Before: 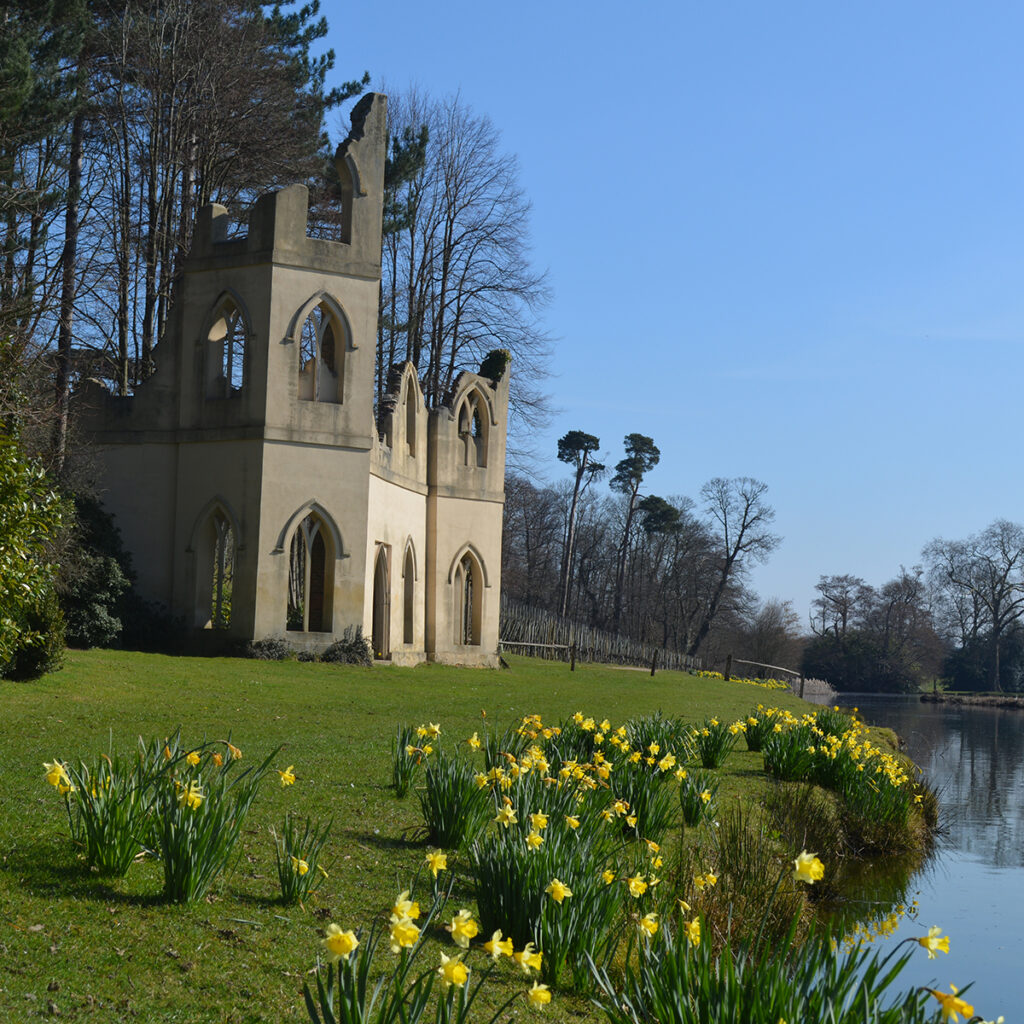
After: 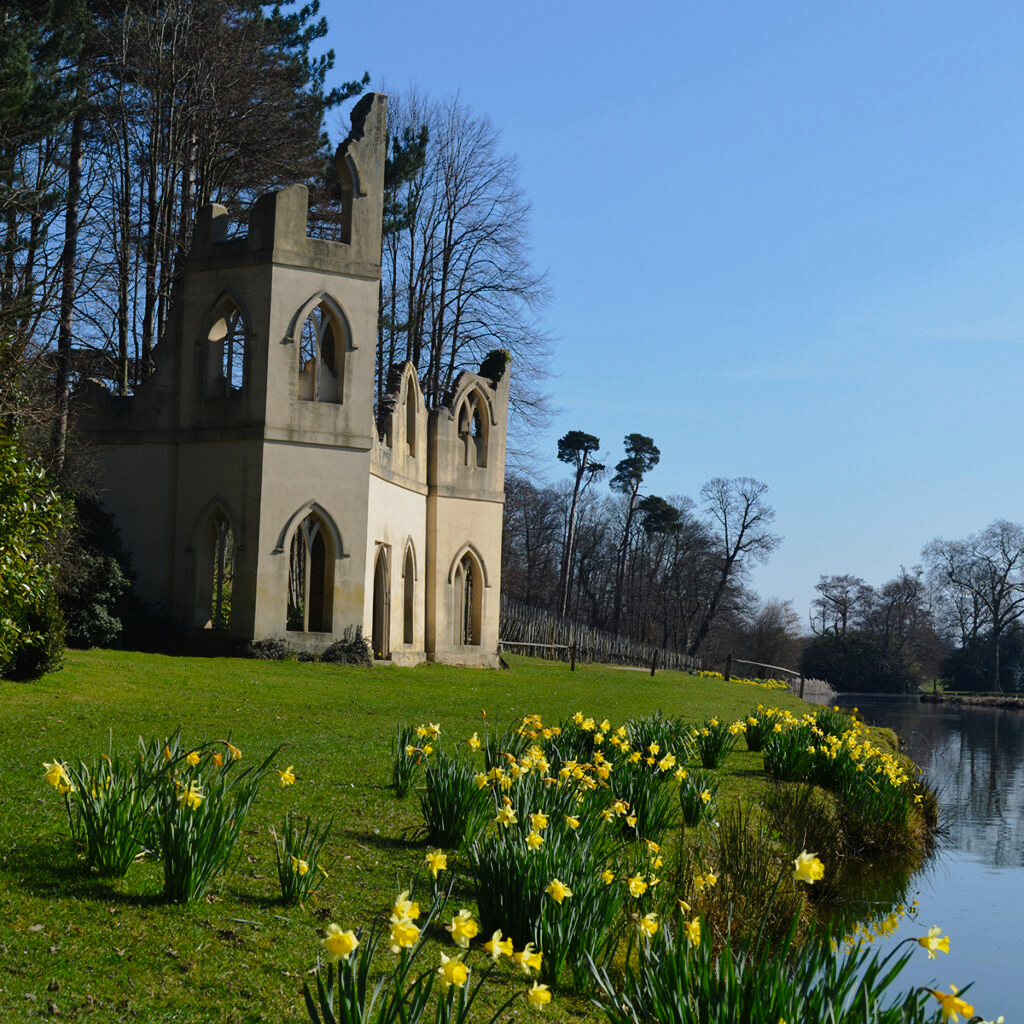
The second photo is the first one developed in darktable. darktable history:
tone curve: curves: ch0 [(0, 0) (0.139, 0.081) (0.304, 0.259) (0.502, 0.505) (0.683, 0.676) (0.761, 0.773) (0.858, 0.858) (0.987, 0.945)]; ch1 [(0, 0) (0.172, 0.123) (0.304, 0.288) (0.414, 0.44) (0.472, 0.473) (0.502, 0.508) (0.54, 0.543) (0.583, 0.601) (0.638, 0.654) (0.741, 0.783) (1, 1)]; ch2 [(0, 0) (0.411, 0.424) (0.485, 0.476) (0.502, 0.502) (0.557, 0.54) (0.631, 0.576) (1, 1)], preserve colors none
